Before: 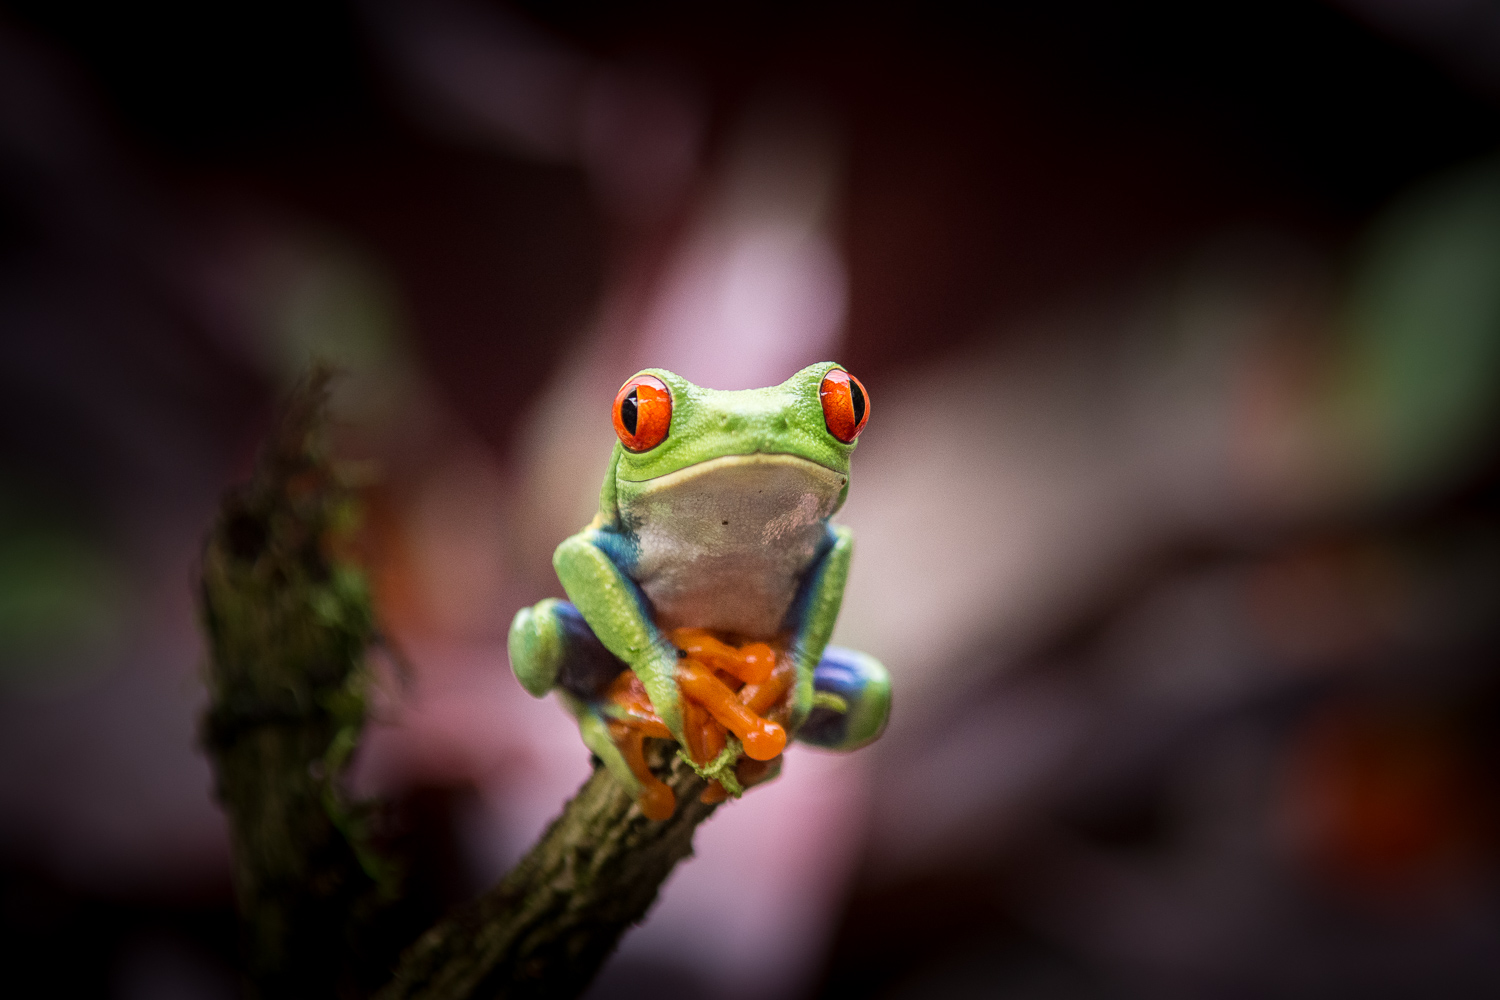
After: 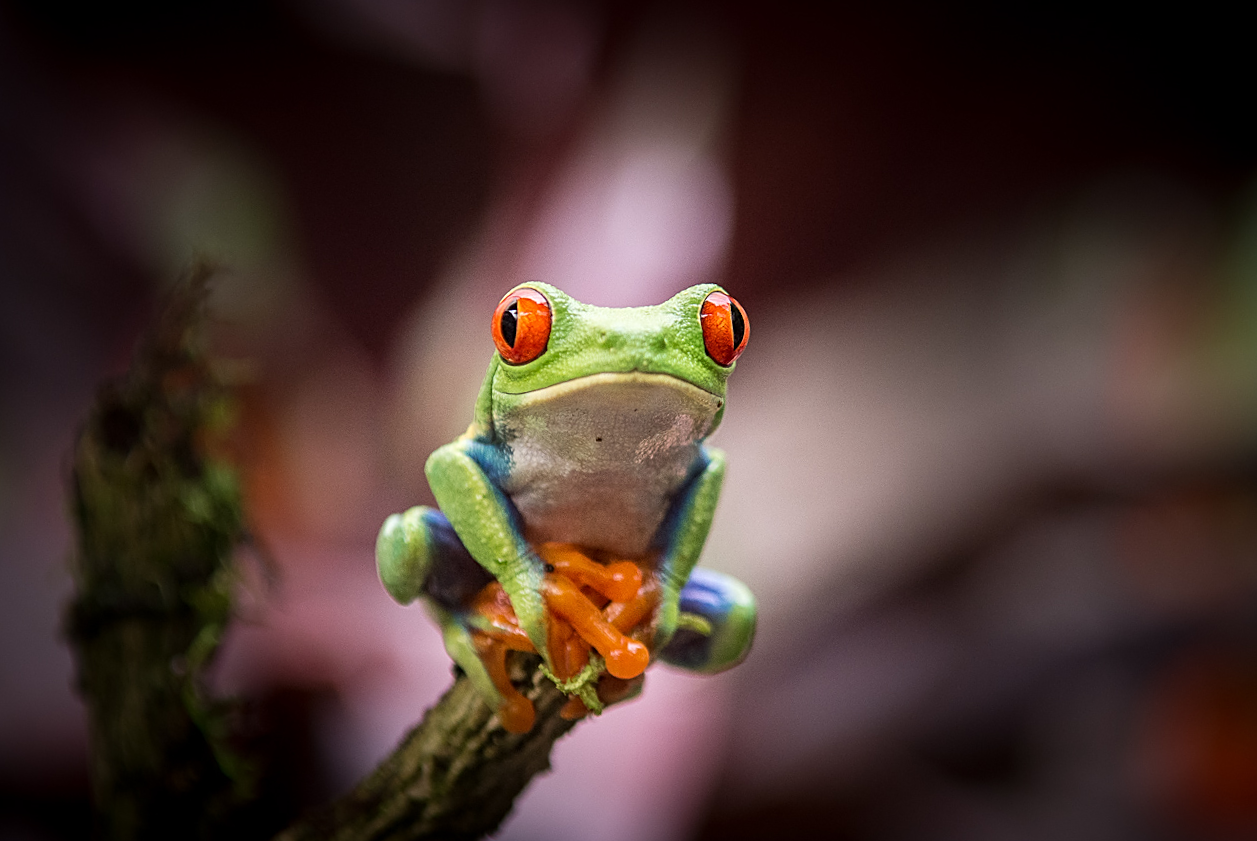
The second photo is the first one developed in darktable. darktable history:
sharpen: on, module defaults
crop and rotate: angle -2.9°, left 5.256%, top 5.177%, right 4.622%, bottom 4.366%
